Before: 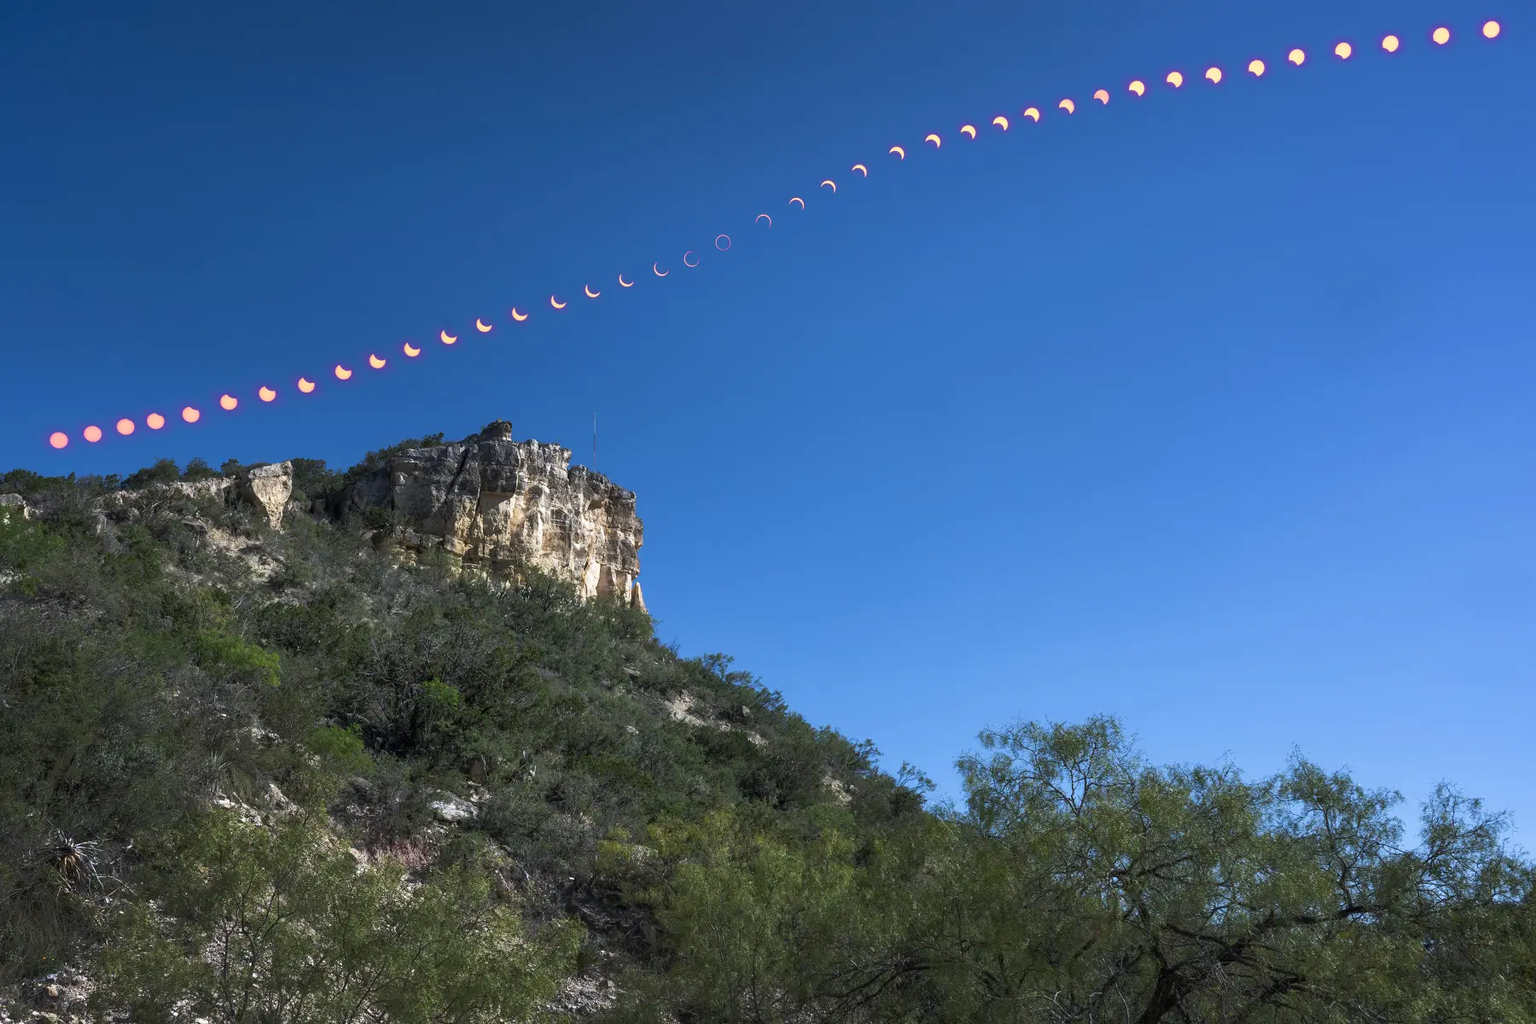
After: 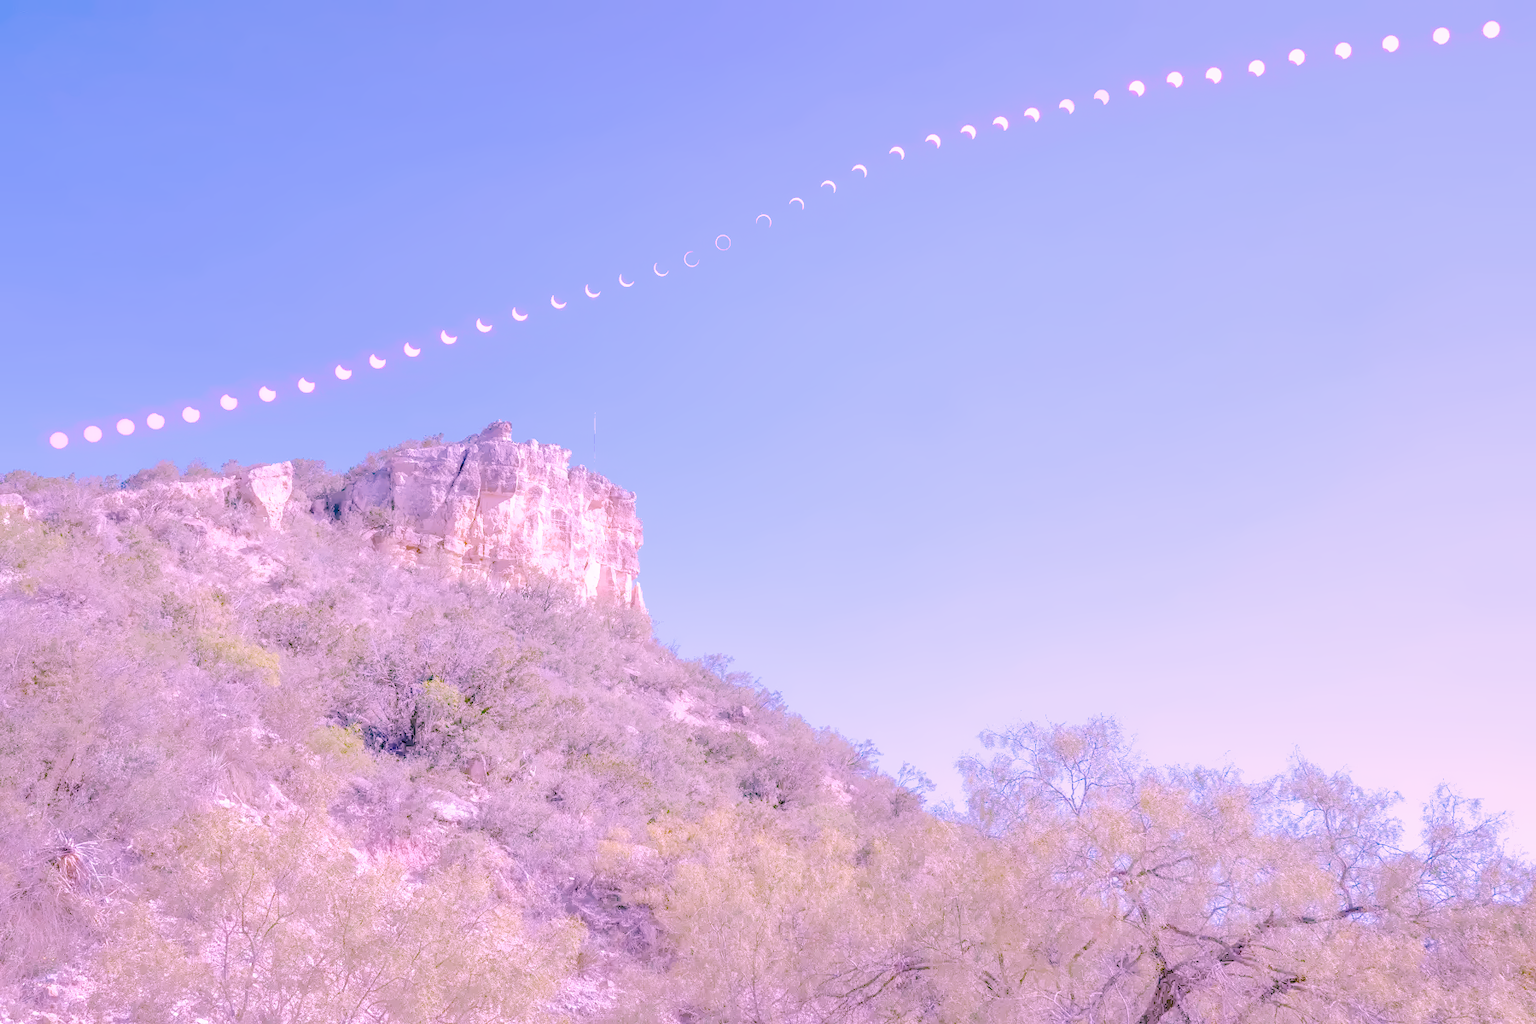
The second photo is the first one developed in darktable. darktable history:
local contrast: on, module defaults
raw chromatic aberrations: on, module defaults
color balance rgb: perceptual saturation grading › global saturation 25%, perceptual brilliance grading › mid-tones 10%, perceptual brilliance grading › shadows 15%, global vibrance 20%
exposure: black level correction 0.001, exposure 1.05 EV, compensate exposure bias true, compensate highlight preservation false
filmic rgb: black relative exposure -7.65 EV, white relative exposure 4.56 EV, hardness 3.61
highlight reconstruction: method reconstruct color, iterations 1, diameter of reconstruction 64 px
hot pixels: on, module defaults
lens correction: scale 1.01, crop 1, focal 85, aperture 2.8, distance 10.02, camera "Canon EOS RP", lens "Canon RF 85mm F2 MACRO IS STM"
raw denoise: x [[0, 0.25, 0.5, 0.75, 1] ×4]
white balance: red 1.858, blue 1.835
tone equalizer "mask blending: all purposes": on, module defaults
denoise (profiled): patch size 2, preserve shadows 1.03, bias correction -0.346, scattering 0.272, a [-1, 0, 0], b [0, 0, 0], compensate highlight preservation false
